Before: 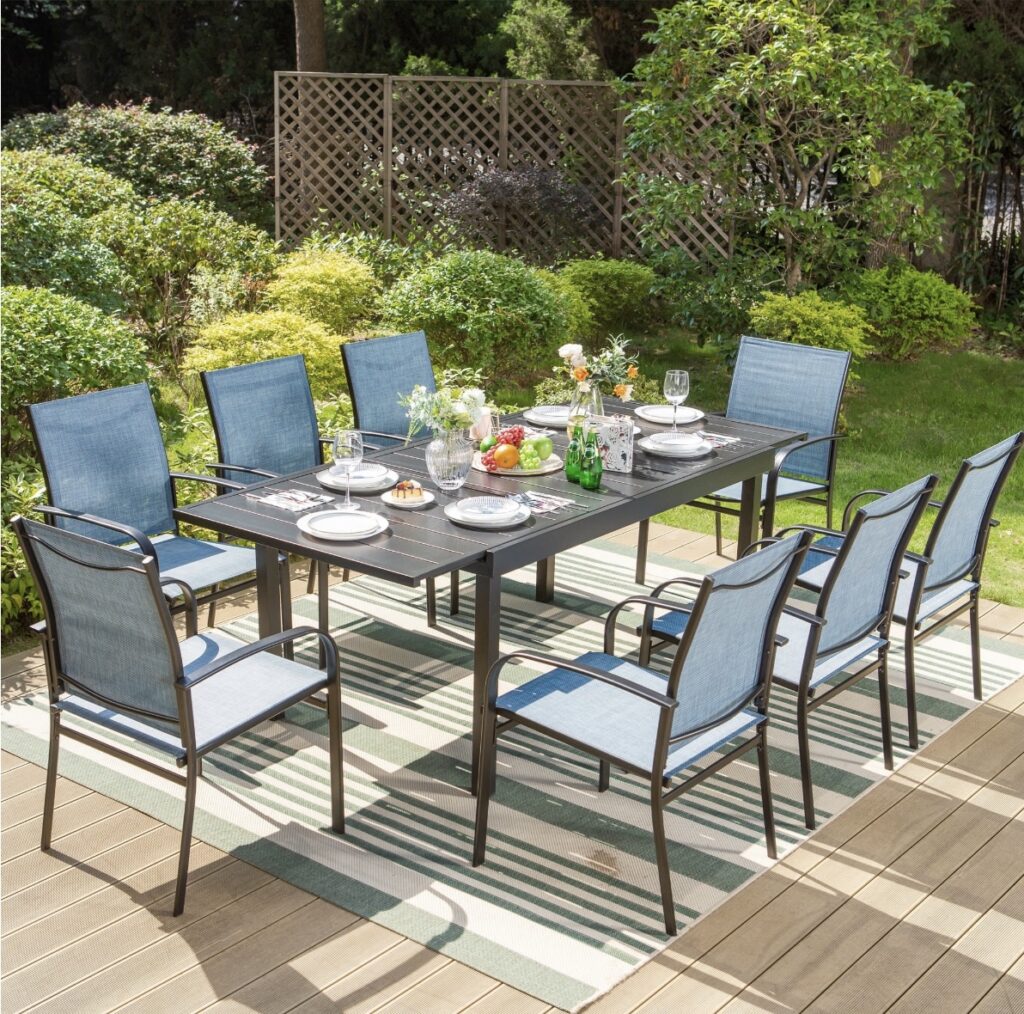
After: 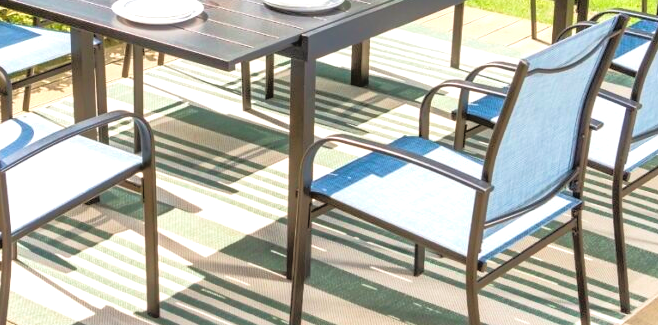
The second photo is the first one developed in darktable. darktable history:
velvia: on, module defaults
tone equalizer: -8 EV -1.81 EV, -7 EV -1.15 EV, -6 EV -1.63 EV, edges refinement/feathering 500, mask exposure compensation -1.57 EV, preserve details no
crop: left 18.16%, top 50.976%, right 17.489%, bottom 16.938%
exposure: black level correction -0.005, exposure 0.627 EV, compensate highlight preservation false
